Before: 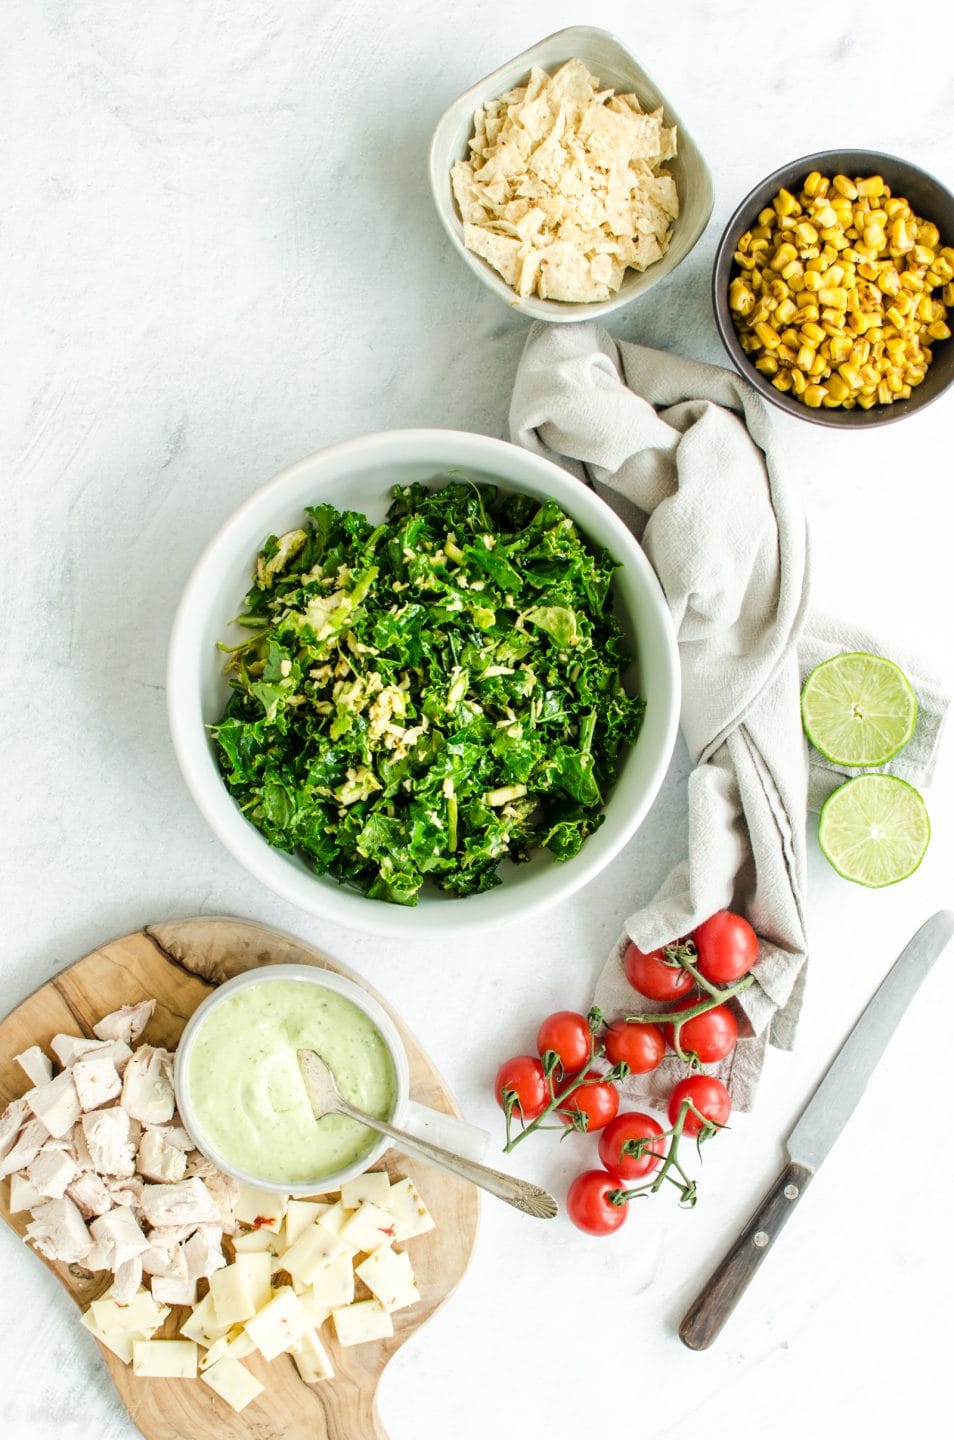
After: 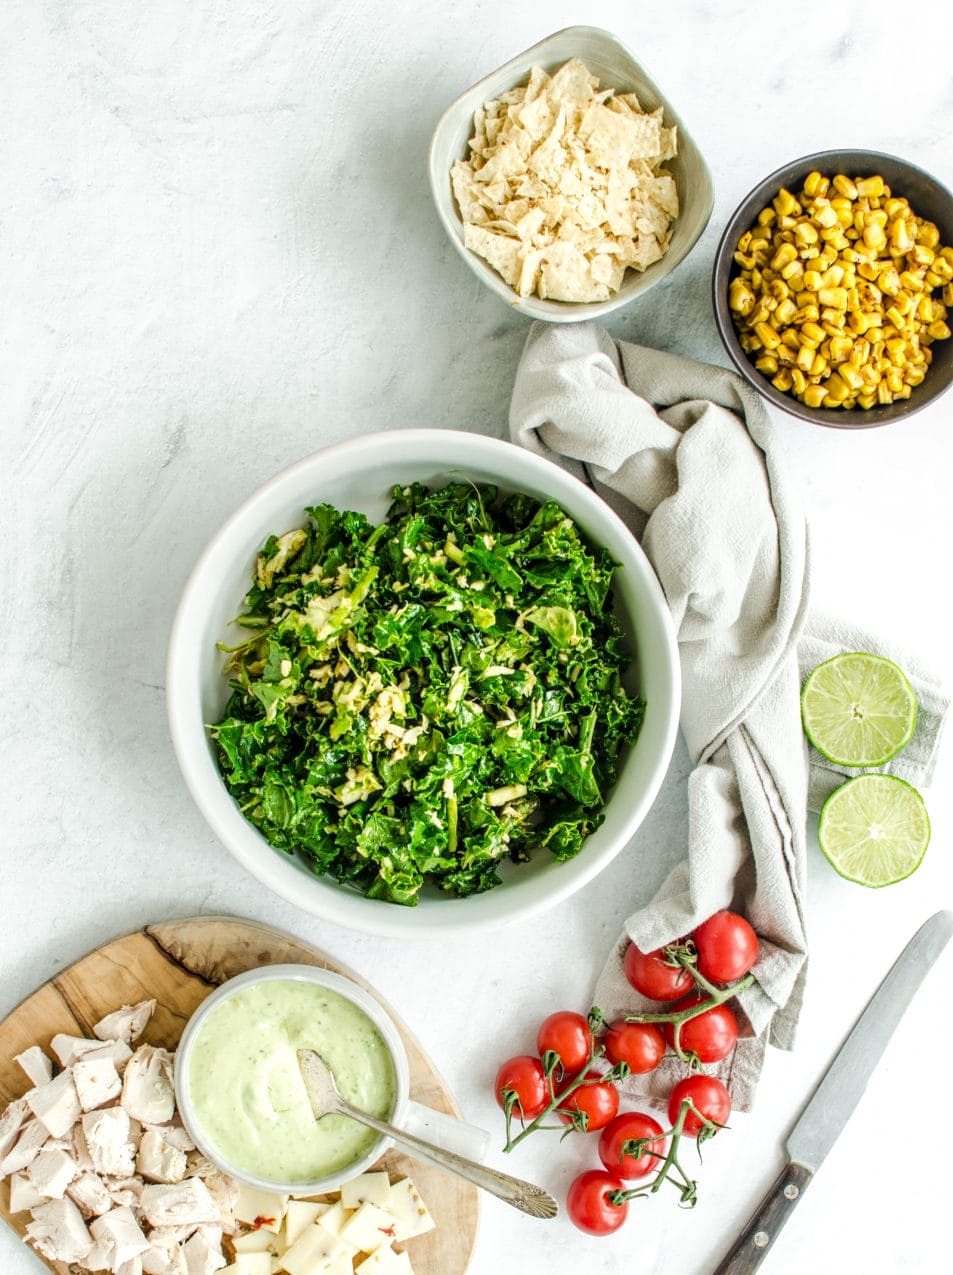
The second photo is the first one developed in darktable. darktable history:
local contrast: on, module defaults
crop and rotate: top 0%, bottom 11.393%
